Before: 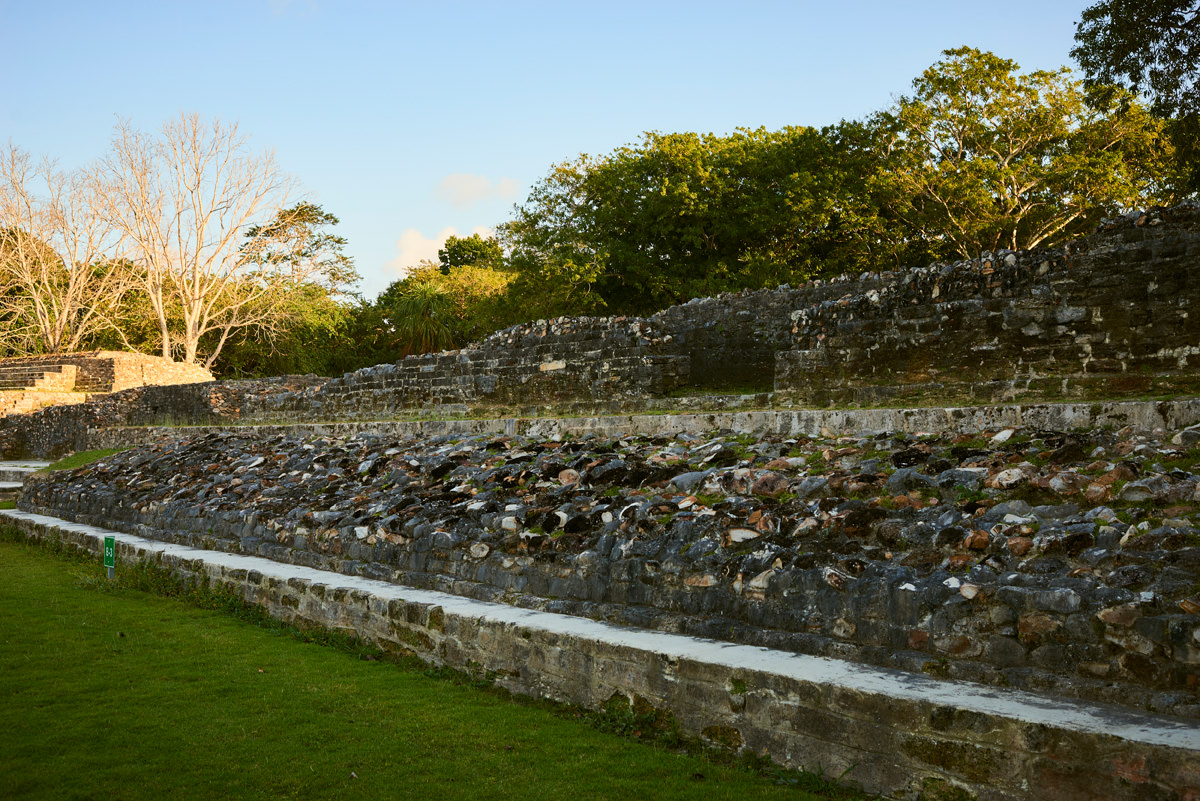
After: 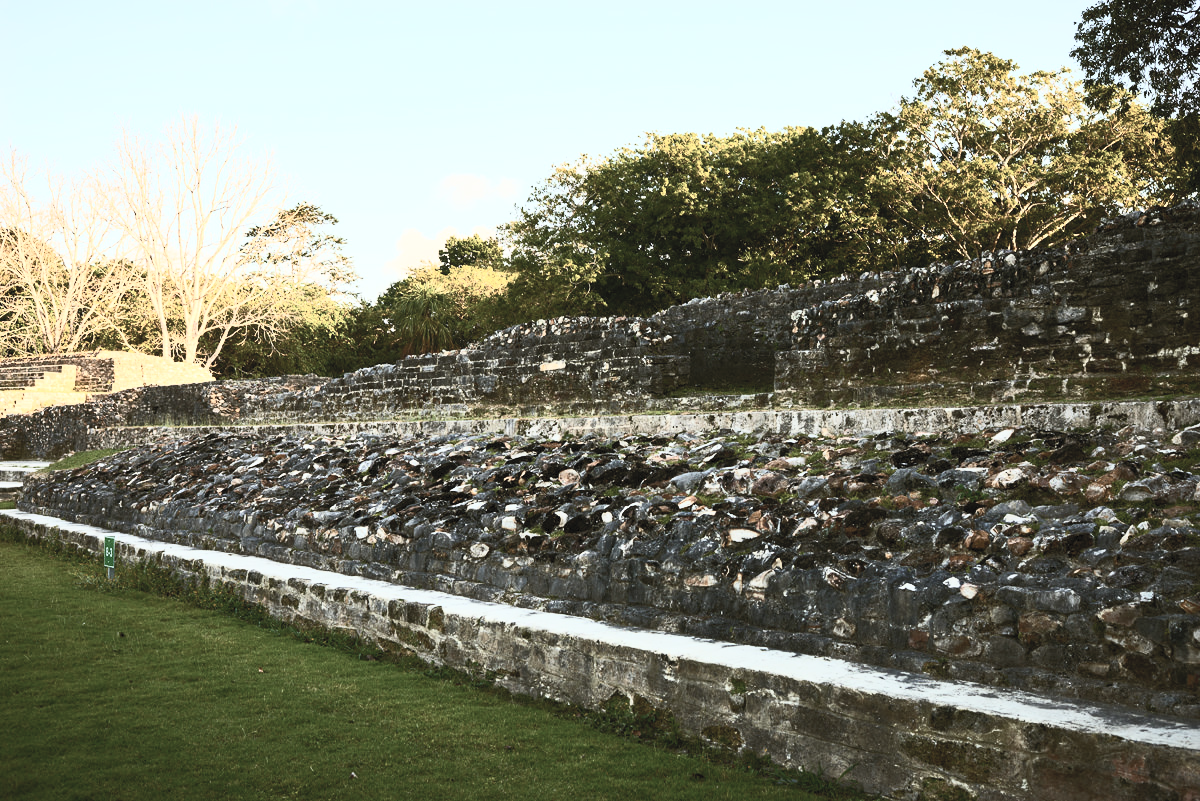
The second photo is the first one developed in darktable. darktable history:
contrast brightness saturation: contrast 0.584, brightness 0.579, saturation -0.344
